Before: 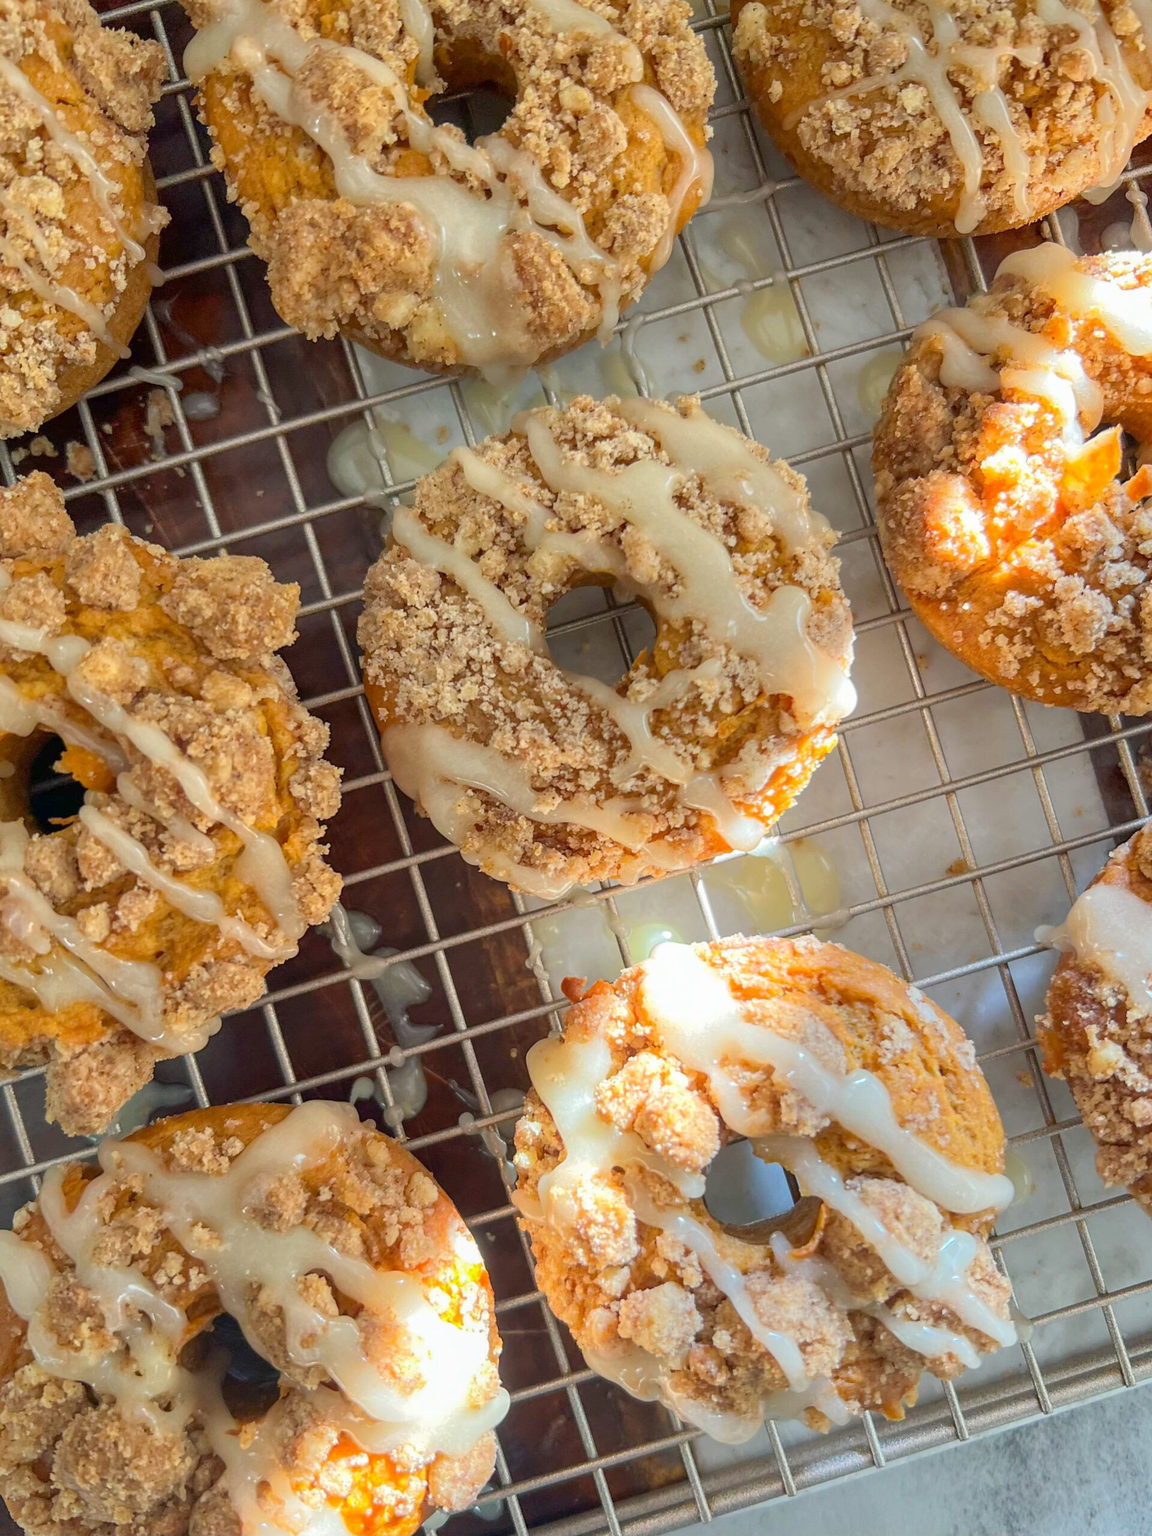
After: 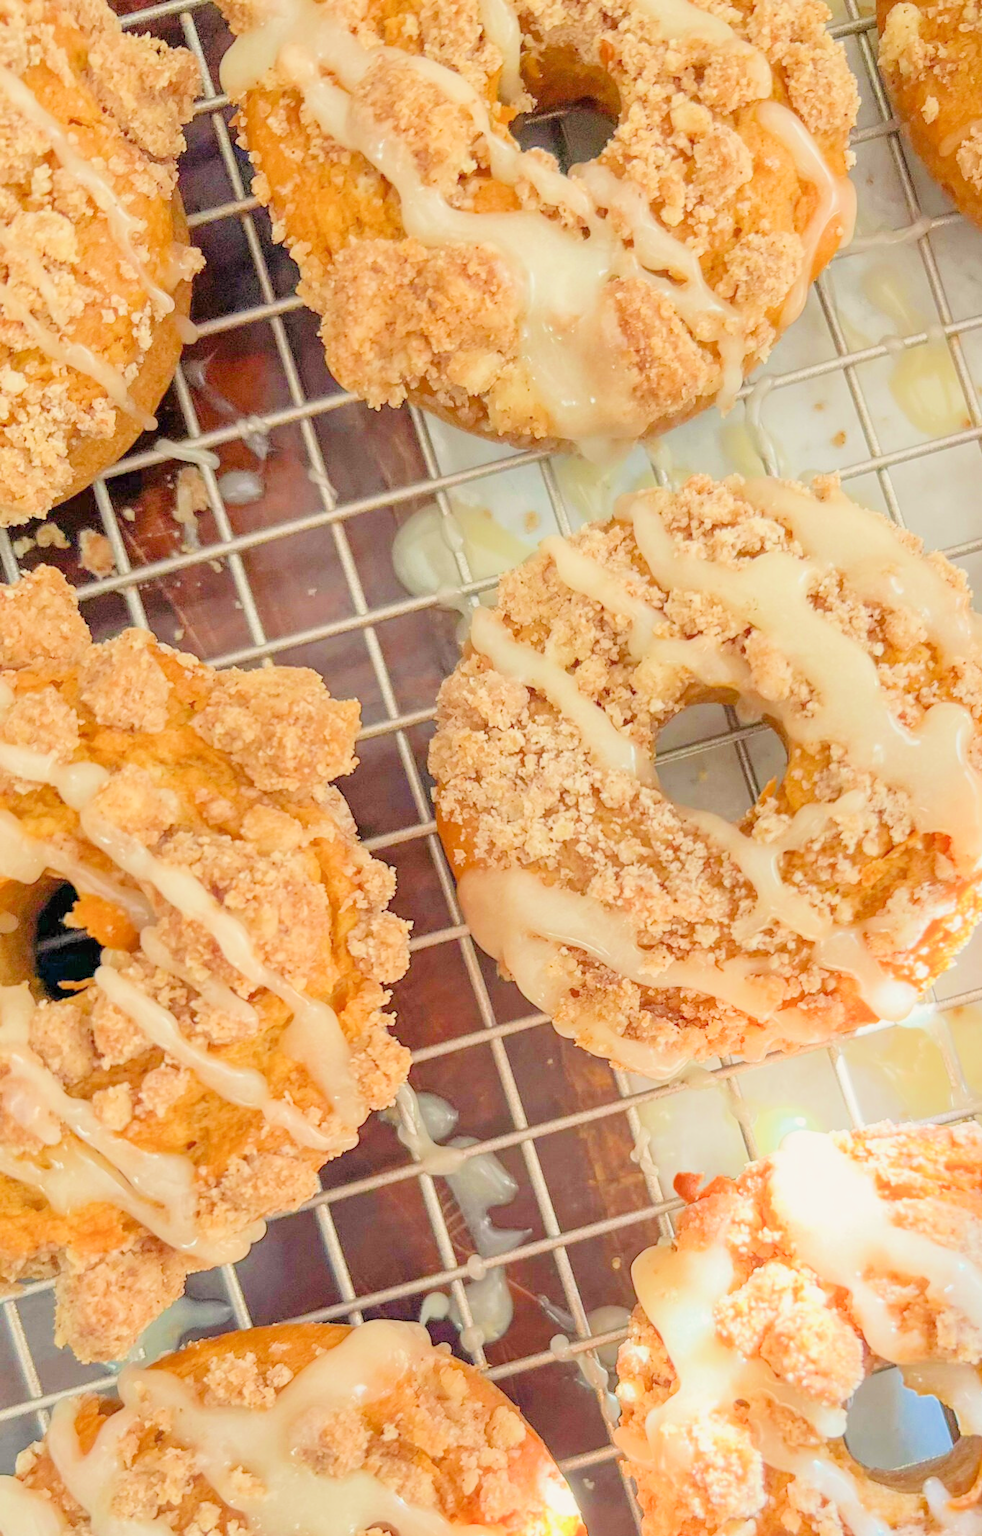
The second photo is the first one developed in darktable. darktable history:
crop: right 28.885%, bottom 16.626%
filmic rgb: middle gray luminance 3.44%, black relative exposure -5.92 EV, white relative exposure 6.33 EV, threshold 6 EV, dynamic range scaling 22.4%, target black luminance 0%, hardness 2.33, latitude 45.85%, contrast 0.78, highlights saturation mix 100%, shadows ↔ highlights balance 0.033%, add noise in highlights 0, preserve chrominance max RGB, color science v3 (2019), use custom middle-gray values true, iterations of high-quality reconstruction 0, contrast in highlights soft, enable highlight reconstruction true
color calibration: x 0.334, y 0.349, temperature 5426 K
